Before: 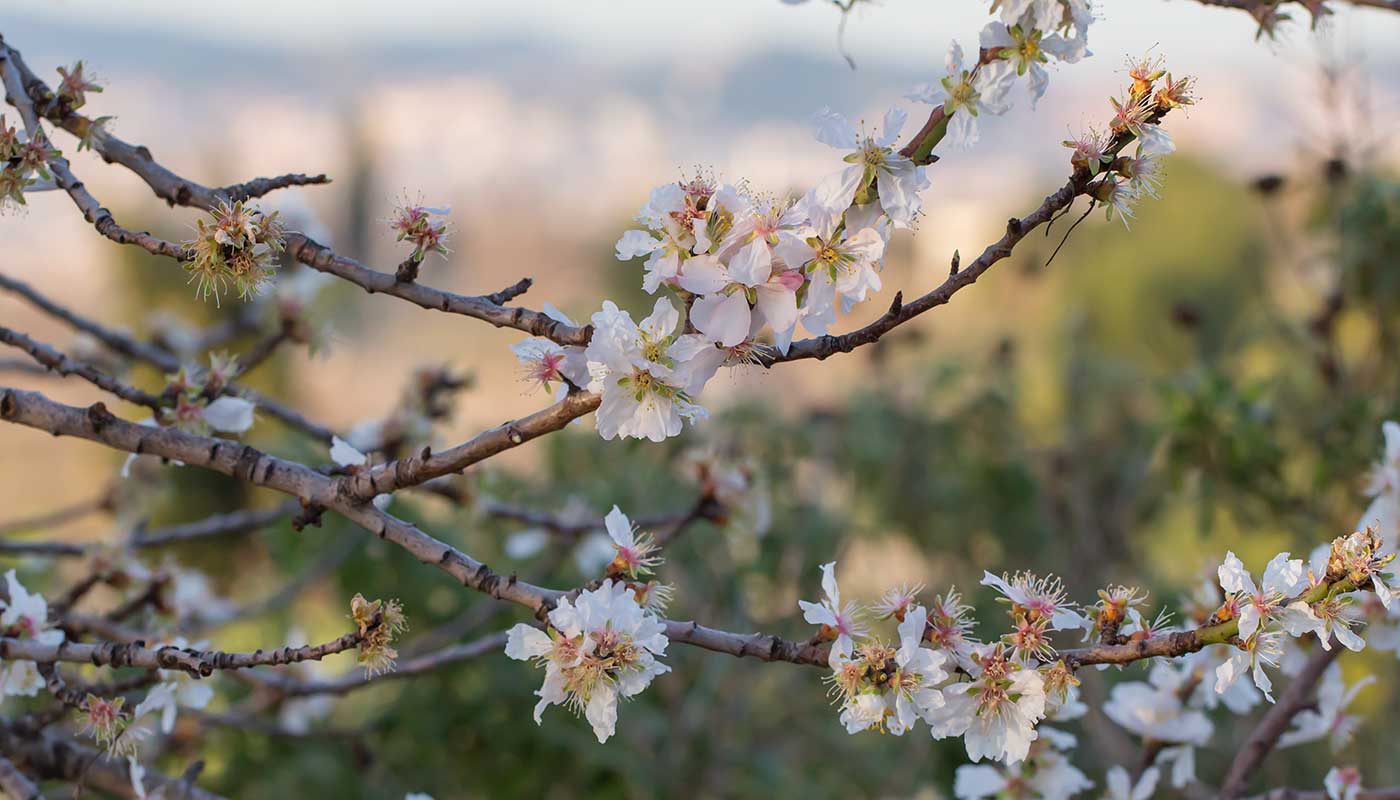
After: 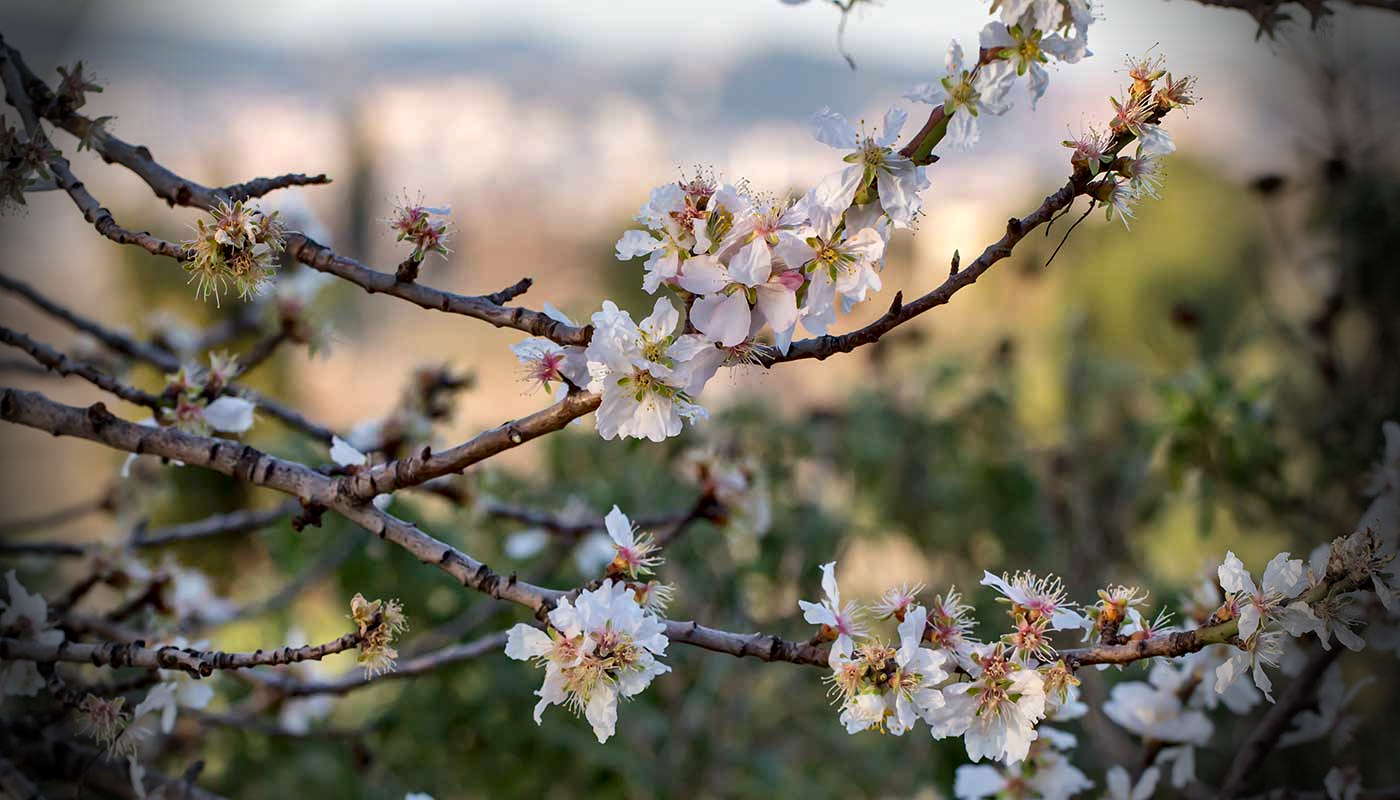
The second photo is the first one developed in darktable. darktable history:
local contrast: mode bilateral grid, contrast 24, coarseness 61, detail 151%, midtone range 0.2
haze removal: compatibility mode true, adaptive false
tone equalizer: edges refinement/feathering 500, mask exposure compensation -1.57 EV, preserve details no
vignetting: fall-off start 76.09%, fall-off radius 26.31%, brightness -0.876, center (-0.031, -0.049), width/height ratio 0.974
